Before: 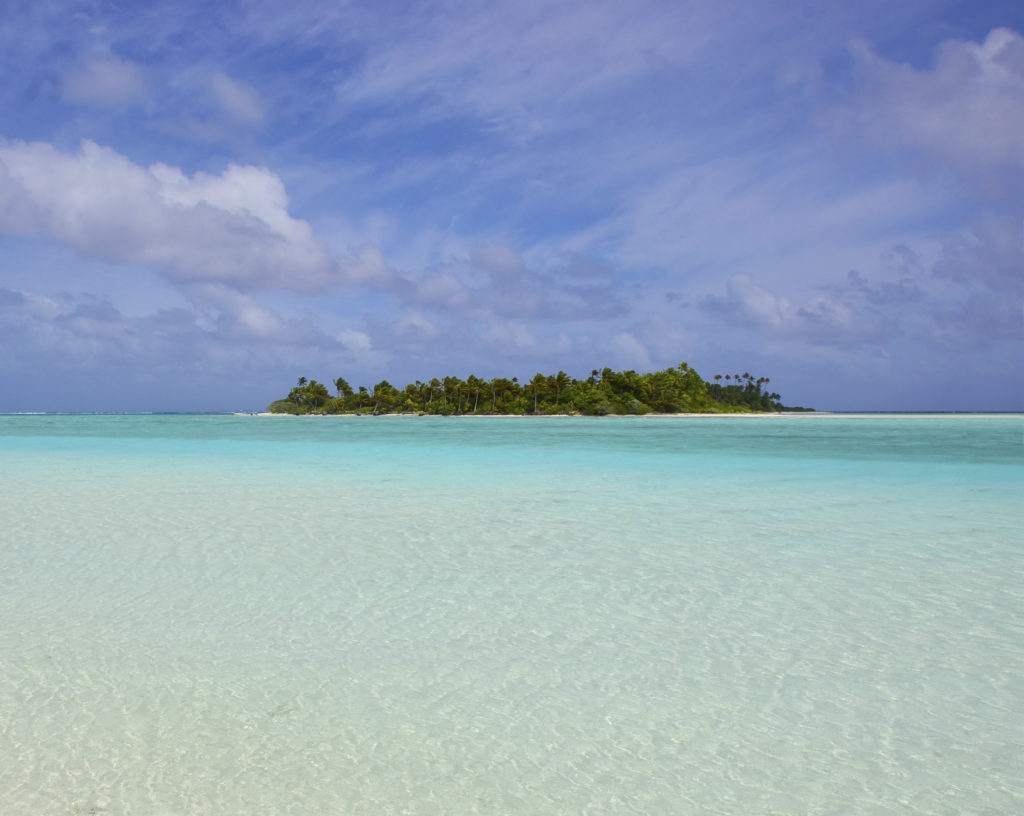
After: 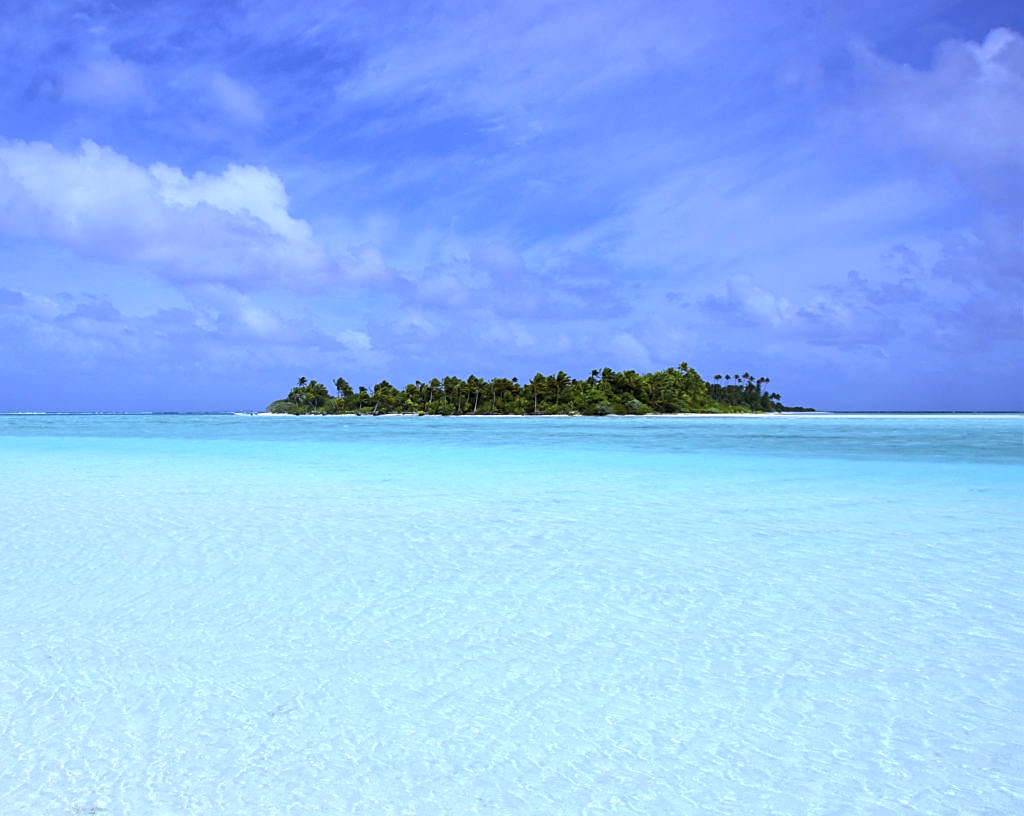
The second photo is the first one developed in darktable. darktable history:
sharpen: on, module defaults
white balance: red 0.871, blue 1.249
exposure: black level correction 0.001, exposure 0.5 EV, compensate exposure bias true, compensate highlight preservation false
levels: mode automatic, black 0.023%, white 99.97%, levels [0.062, 0.494, 0.925]
